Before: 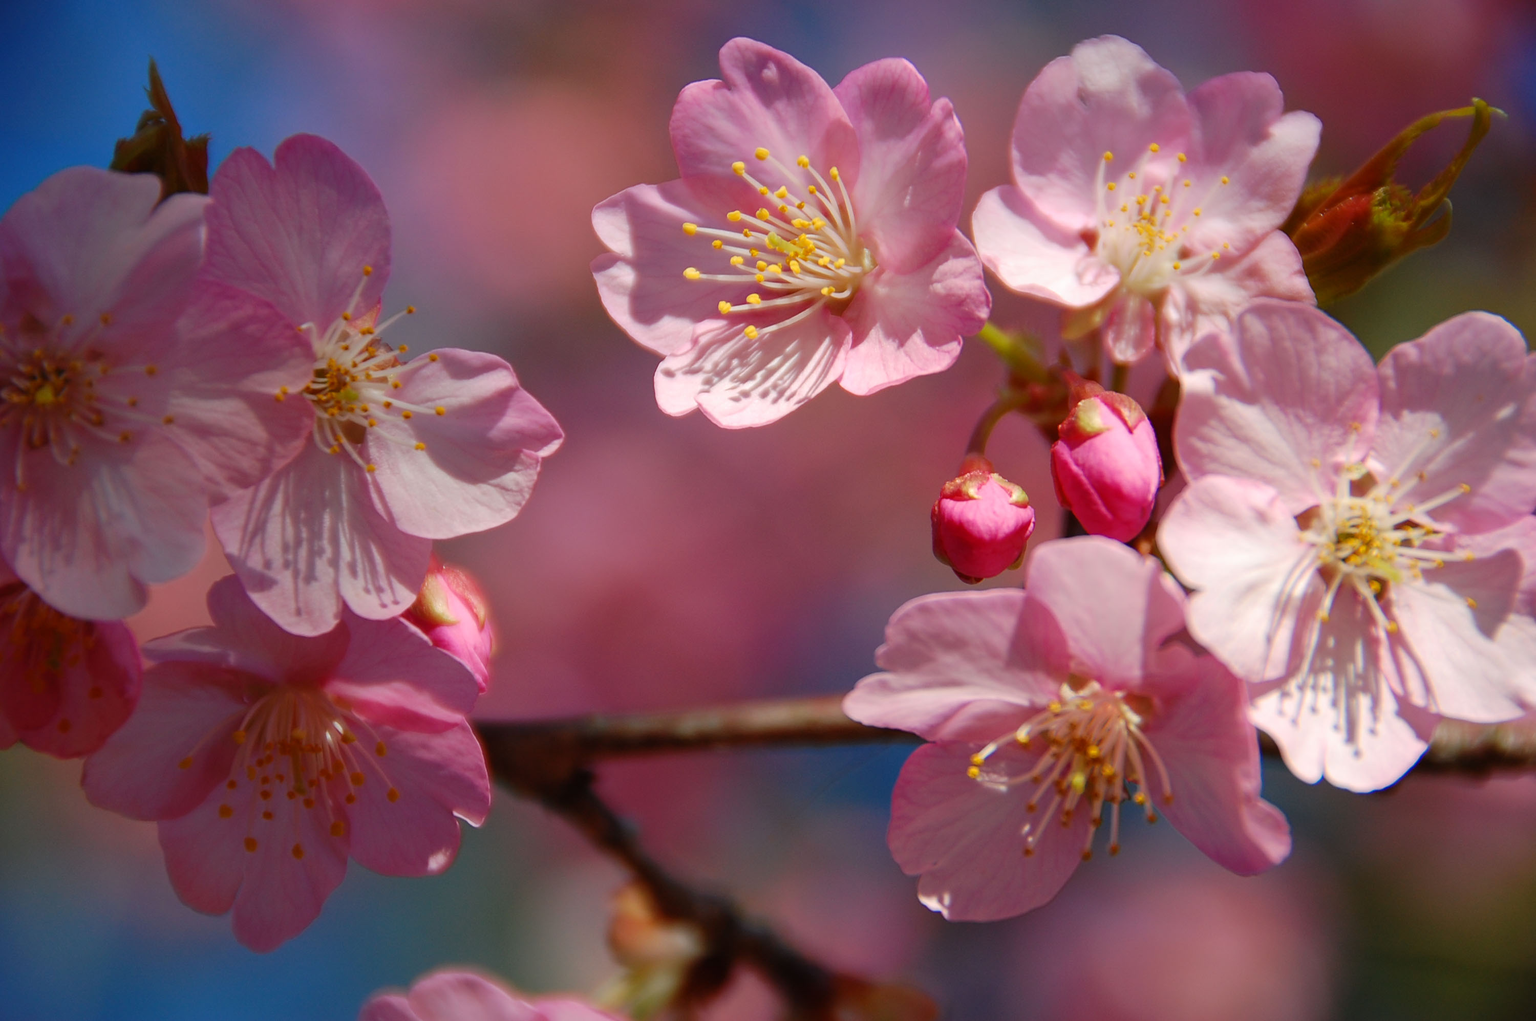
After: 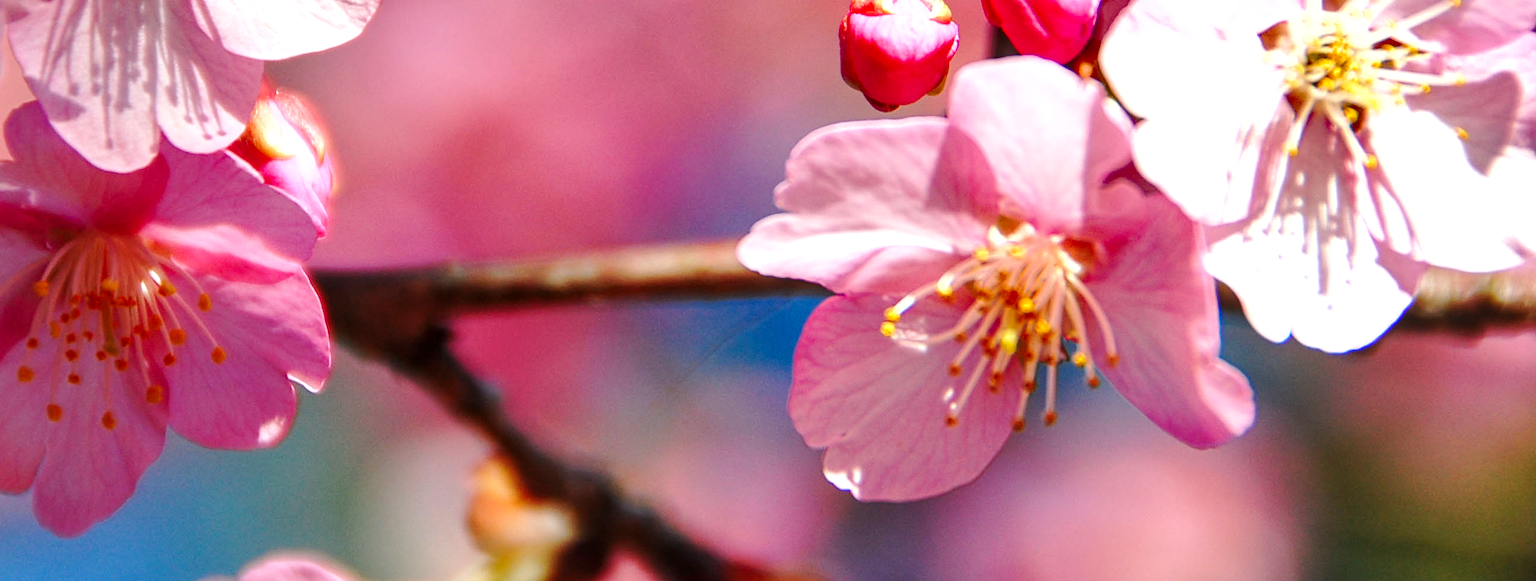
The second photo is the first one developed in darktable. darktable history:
crop and rotate: left 13.285%, top 47.754%, bottom 2.901%
contrast equalizer: octaves 7, y [[0.5, 0.5, 0.468, 0.5, 0.5, 0.5], [0.5 ×6], [0.5 ×6], [0 ×6], [0 ×6]]
local contrast: on, module defaults
exposure: black level correction 0, exposure 1.099 EV, compensate highlight preservation false
shadows and highlights: shadows 47.75, highlights -42.53, soften with gaussian
tone curve: curves: ch0 [(0, 0) (0.126, 0.086) (0.338, 0.327) (0.494, 0.55) (0.703, 0.762) (1, 1)]; ch1 [(0, 0) (0.346, 0.324) (0.45, 0.431) (0.5, 0.5) (0.522, 0.517) (0.55, 0.578) (1, 1)]; ch2 [(0, 0) (0.44, 0.424) (0.501, 0.499) (0.554, 0.563) (0.622, 0.667) (0.707, 0.746) (1, 1)], preserve colors none
base curve: curves: ch0 [(0, 0) (0.989, 0.992)], preserve colors none
